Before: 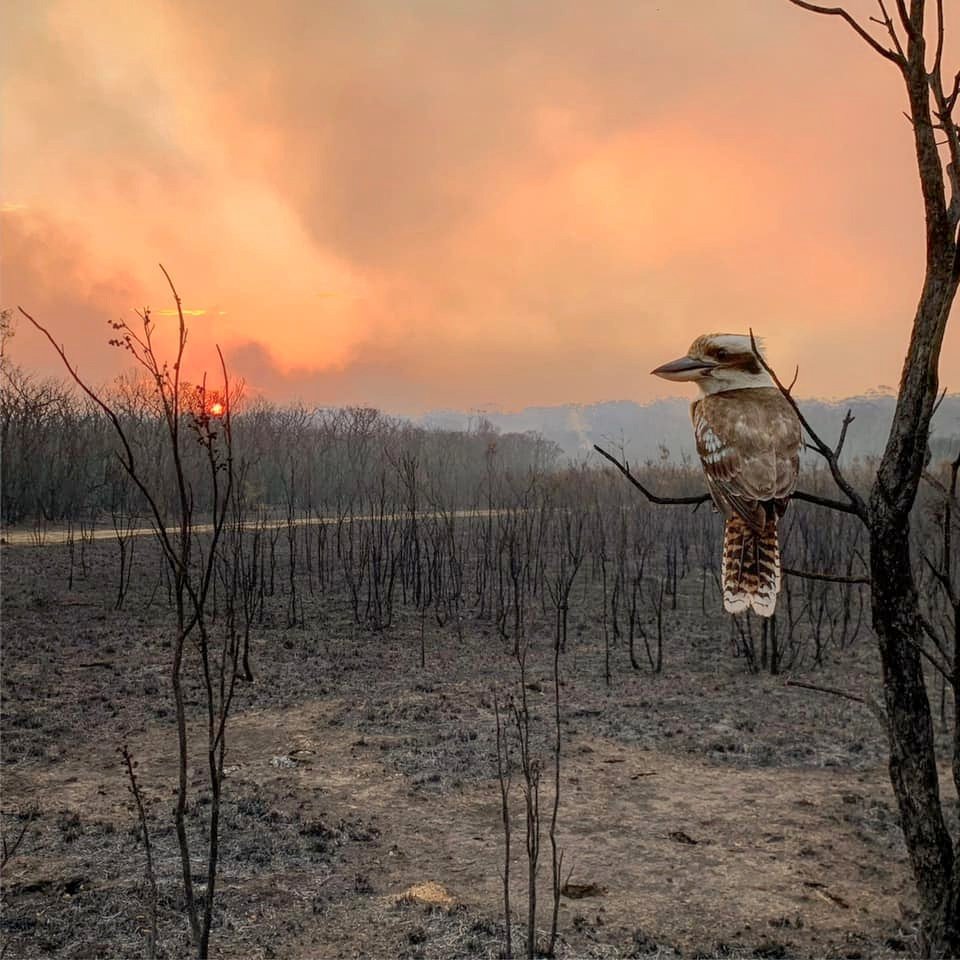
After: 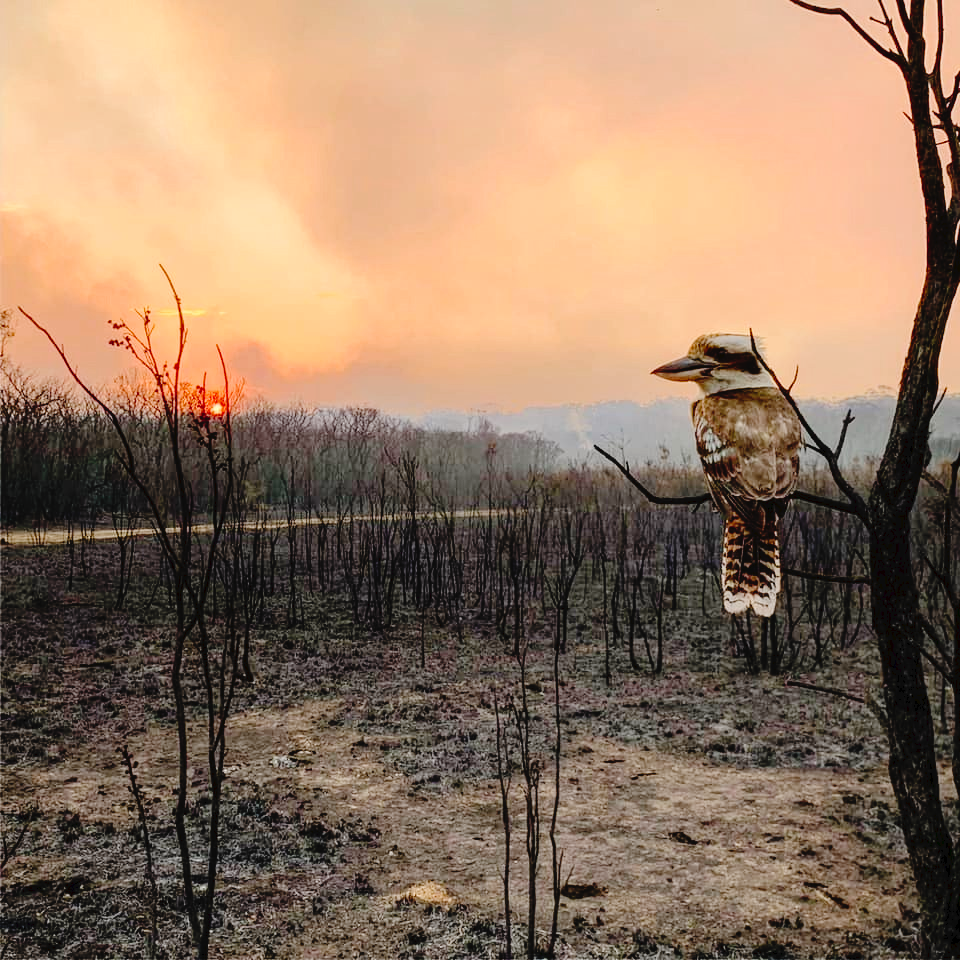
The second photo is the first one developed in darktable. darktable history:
tone curve: curves: ch0 [(0, 0) (0.003, 0.03) (0.011, 0.03) (0.025, 0.033) (0.044, 0.035) (0.069, 0.04) (0.1, 0.046) (0.136, 0.052) (0.177, 0.08) (0.224, 0.121) (0.277, 0.225) (0.335, 0.343) (0.399, 0.456) (0.468, 0.555) (0.543, 0.647) (0.623, 0.732) (0.709, 0.808) (0.801, 0.886) (0.898, 0.947) (1, 1)], preserve colors none
